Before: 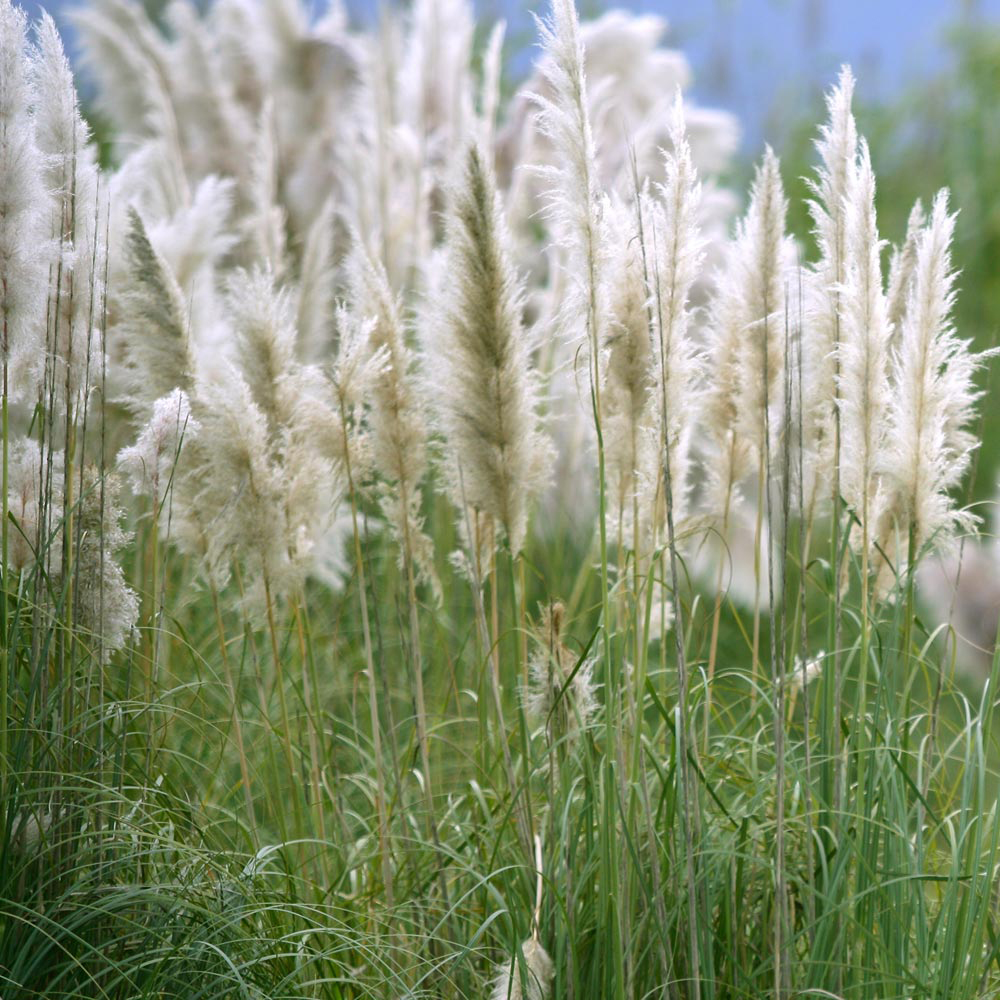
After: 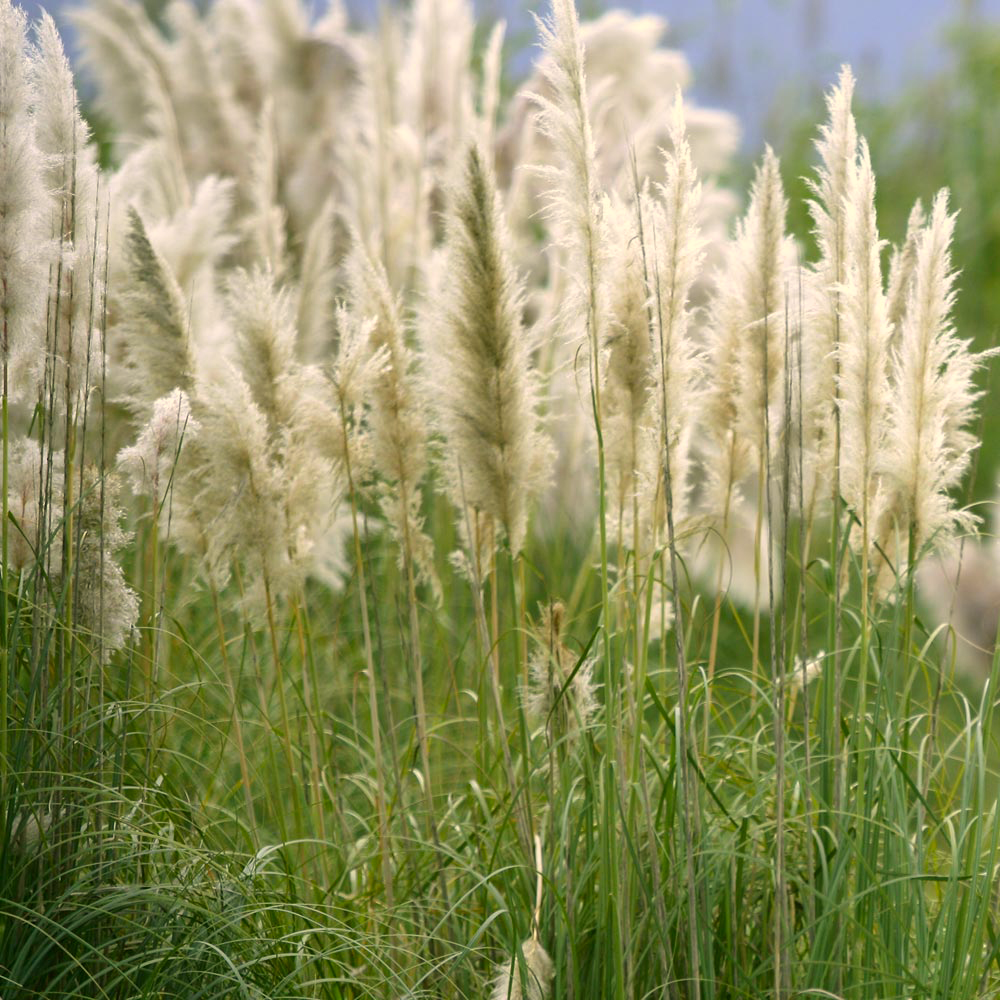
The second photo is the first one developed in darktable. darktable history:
color correction: highlights a* 1.48, highlights b* 18.06
